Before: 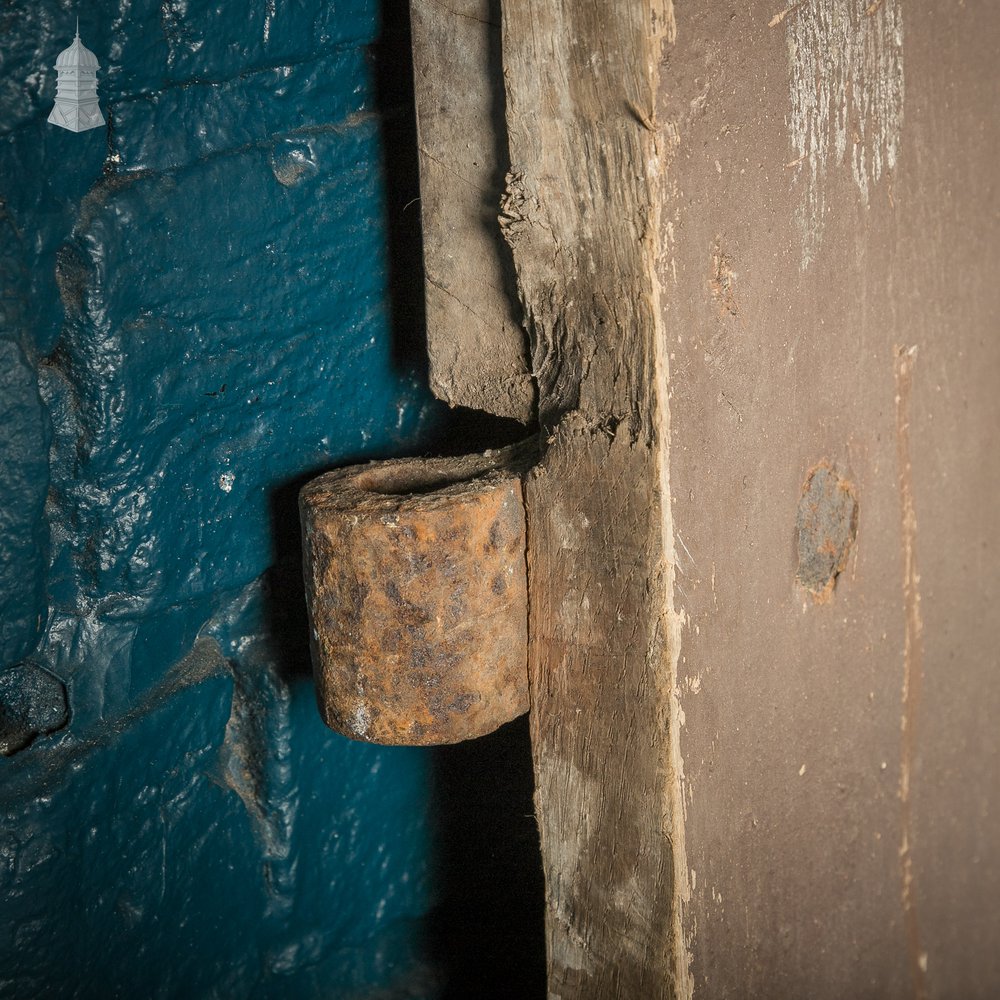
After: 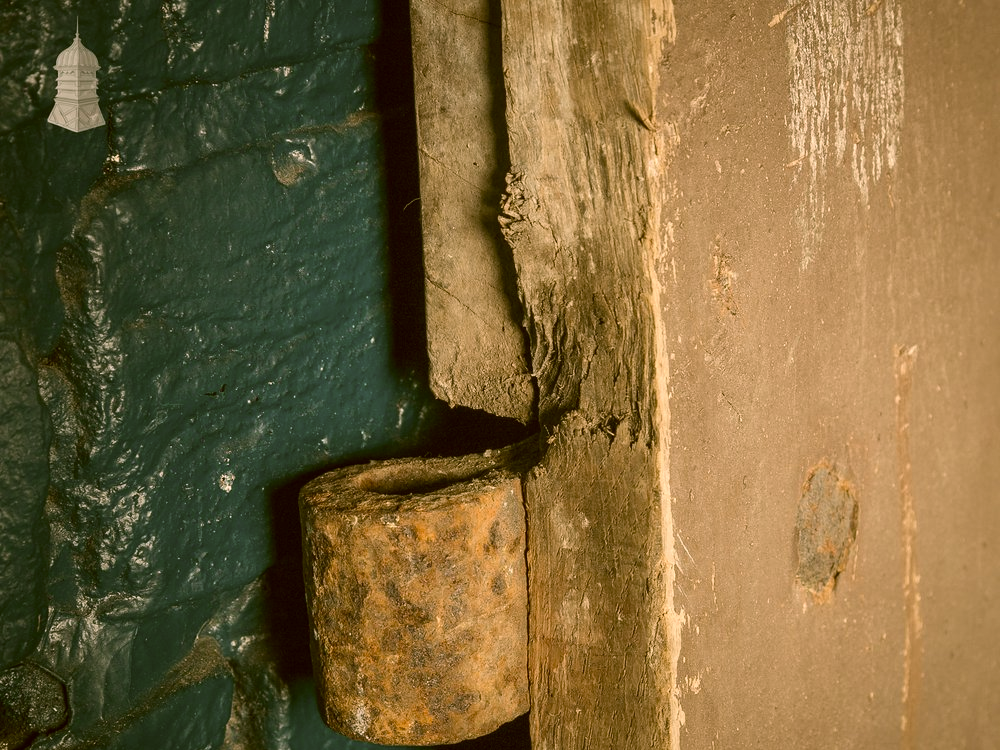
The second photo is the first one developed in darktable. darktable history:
contrast brightness saturation: contrast 0.11, saturation -0.17
tone equalizer: on, module defaults
color balance: output saturation 110%
crop: bottom 24.967%
color correction: highlights a* 8.98, highlights b* 15.09, shadows a* -0.49, shadows b* 26.52
